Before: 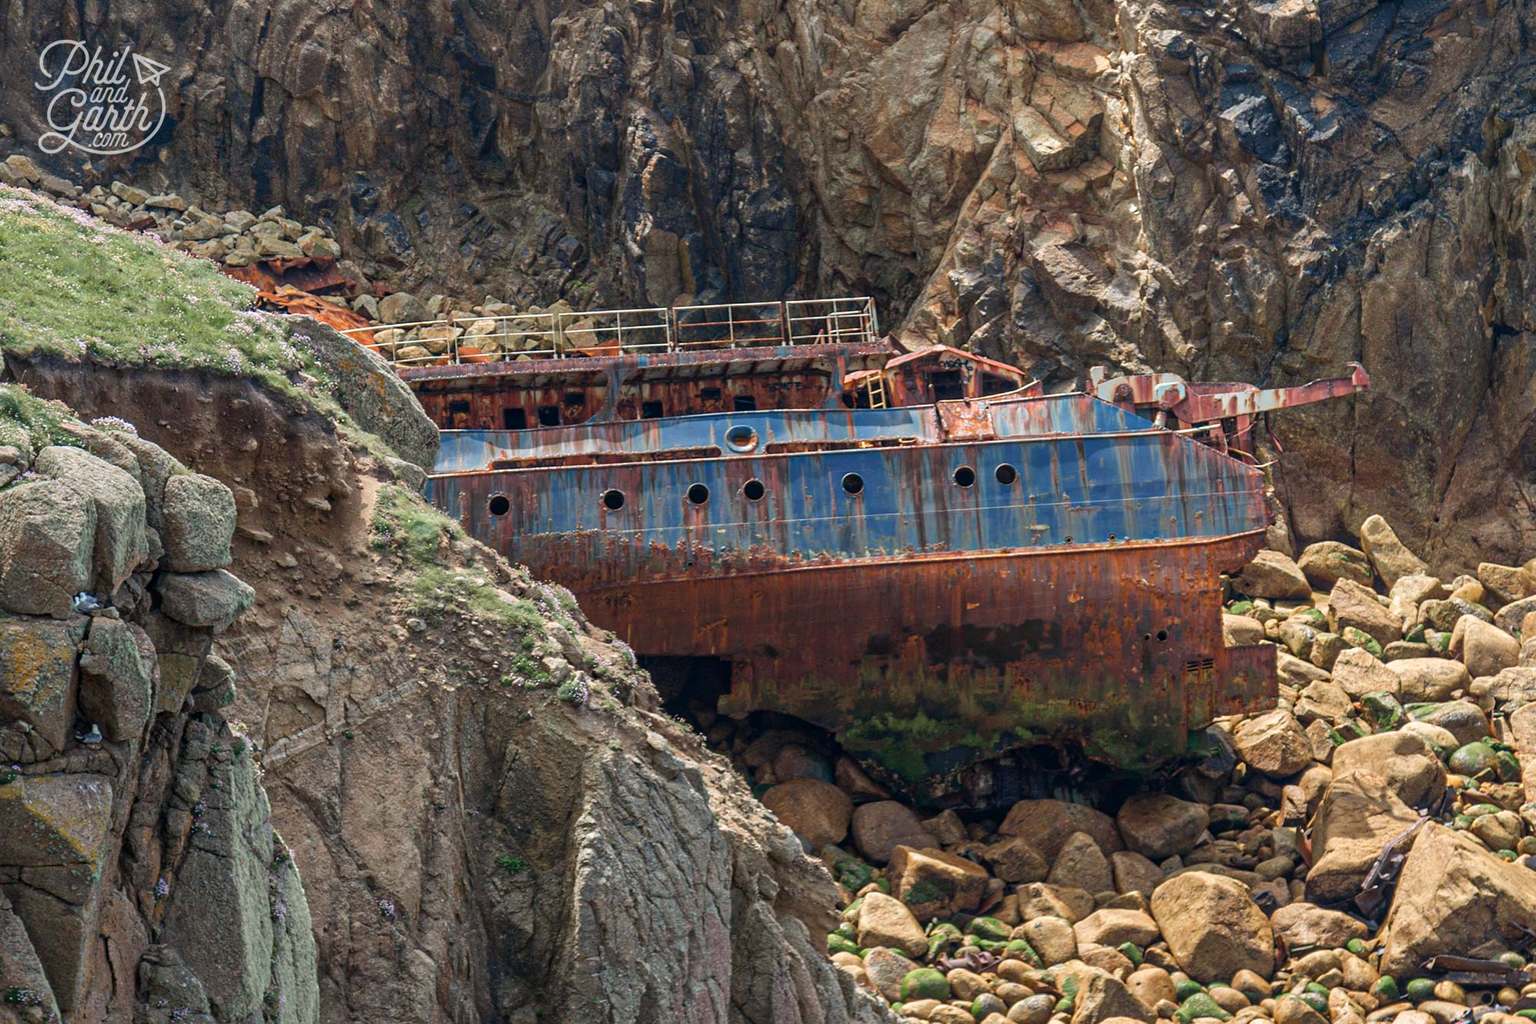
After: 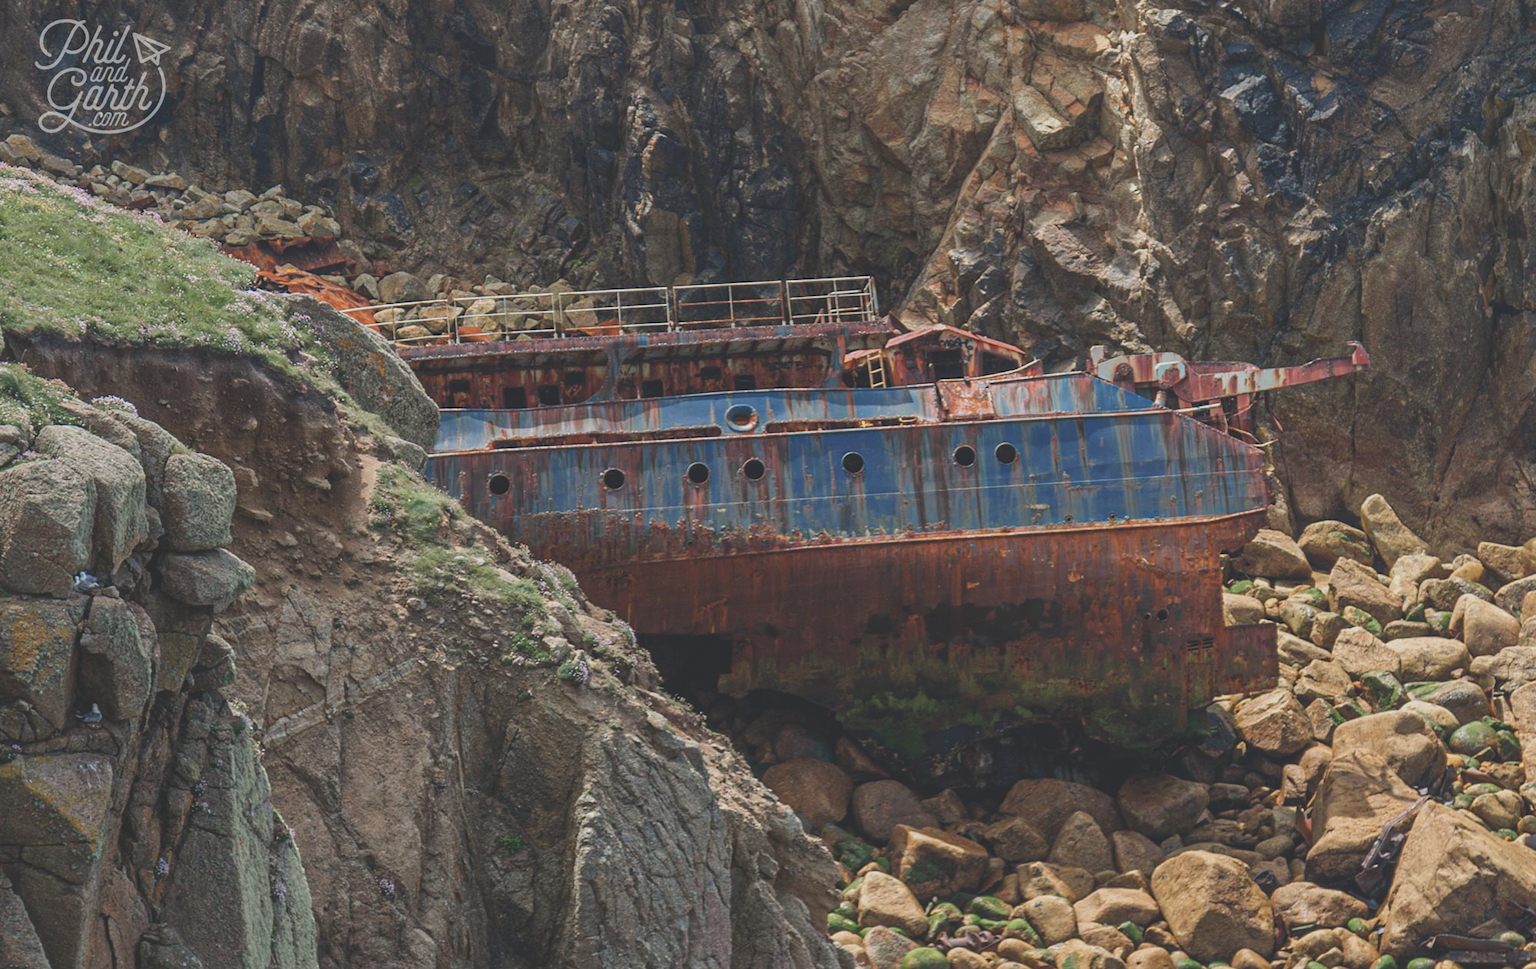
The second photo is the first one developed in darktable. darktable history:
crop and rotate: top 2.108%, bottom 3.181%
exposure: black level correction -0.037, exposure -0.494 EV, compensate exposure bias true, compensate highlight preservation false
